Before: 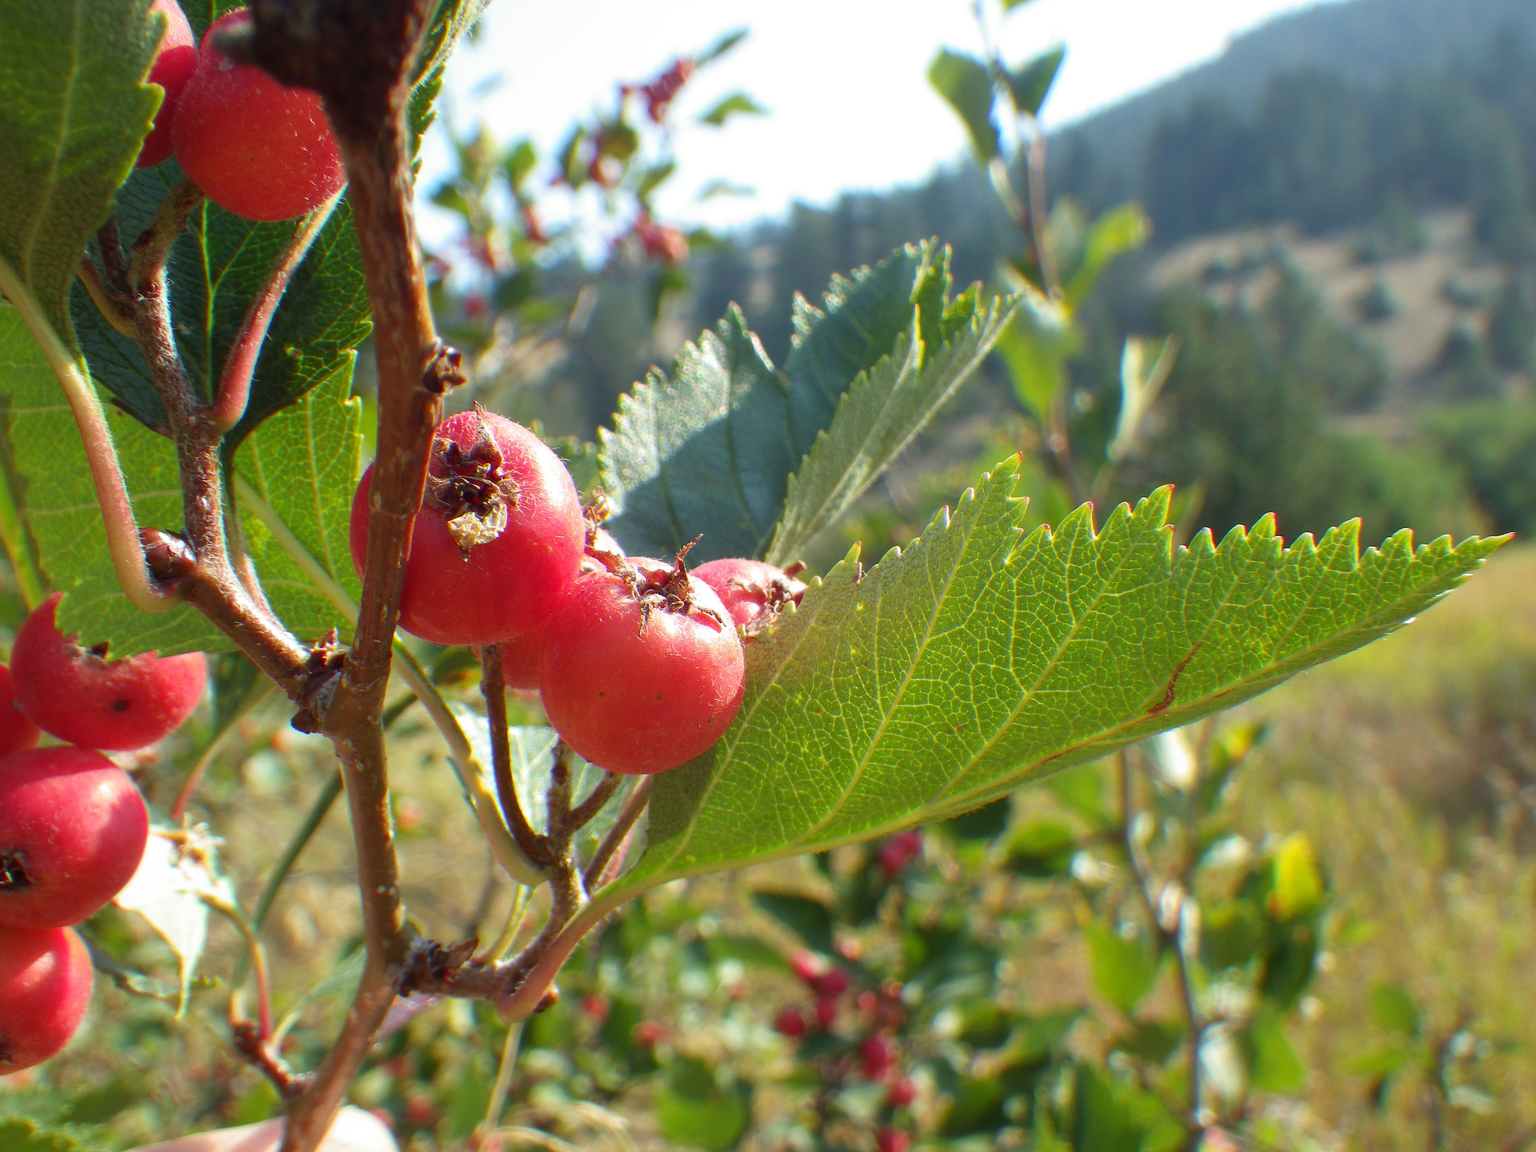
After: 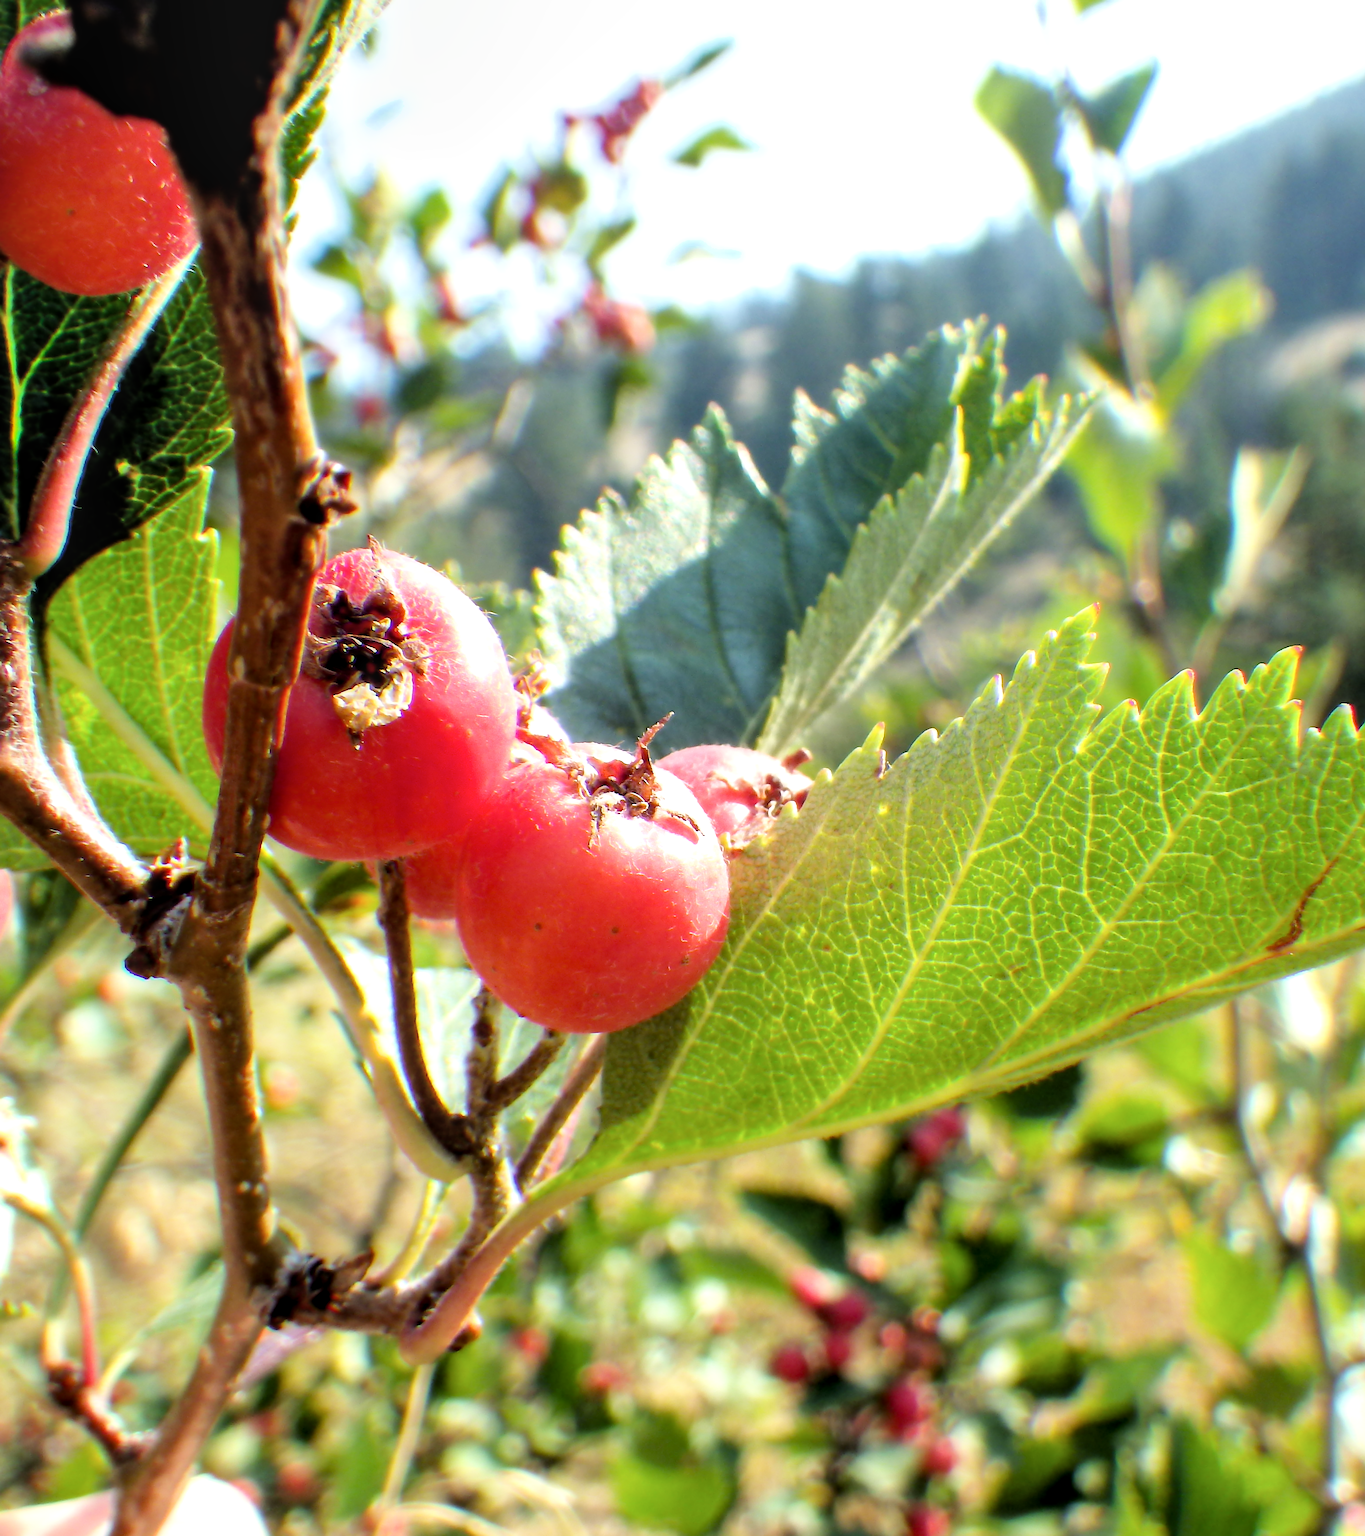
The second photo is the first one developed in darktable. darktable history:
filmic rgb: black relative exposure -7.77 EV, white relative exposure 4.39 EV, target black luminance 0%, hardness 3.75, latitude 50.55%, contrast 1.077, highlights saturation mix 9.96%, shadows ↔ highlights balance -0.224%
tone equalizer: -8 EV -0.725 EV, -7 EV -0.714 EV, -6 EV -0.618 EV, -5 EV -0.413 EV, -3 EV 0.394 EV, -2 EV 0.6 EV, -1 EV 0.679 EV, +0 EV 0.759 EV, mask exposure compensation -0.5 EV
crop and rotate: left 12.904%, right 20.428%
exposure: black level correction 0.008, exposure 0.101 EV, compensate highlight preservation false
shadows and highlights: radius 46.82, white point adjustment 6.73, compress 79.76%, soften with gaussian
sharpen: radius 1.388, amount 1.266, threshold 0.627
local contrast: on, module defaults
contrast equalizer: octaves 7, y [[0.5, 0.5, 0.5, 0.515, 0.749, 0.84], [0.5 ×6], [0.5 ×6], [0, 0, 0, 0.001, 0.067, 0.262], [0 ×6]], mix -1
